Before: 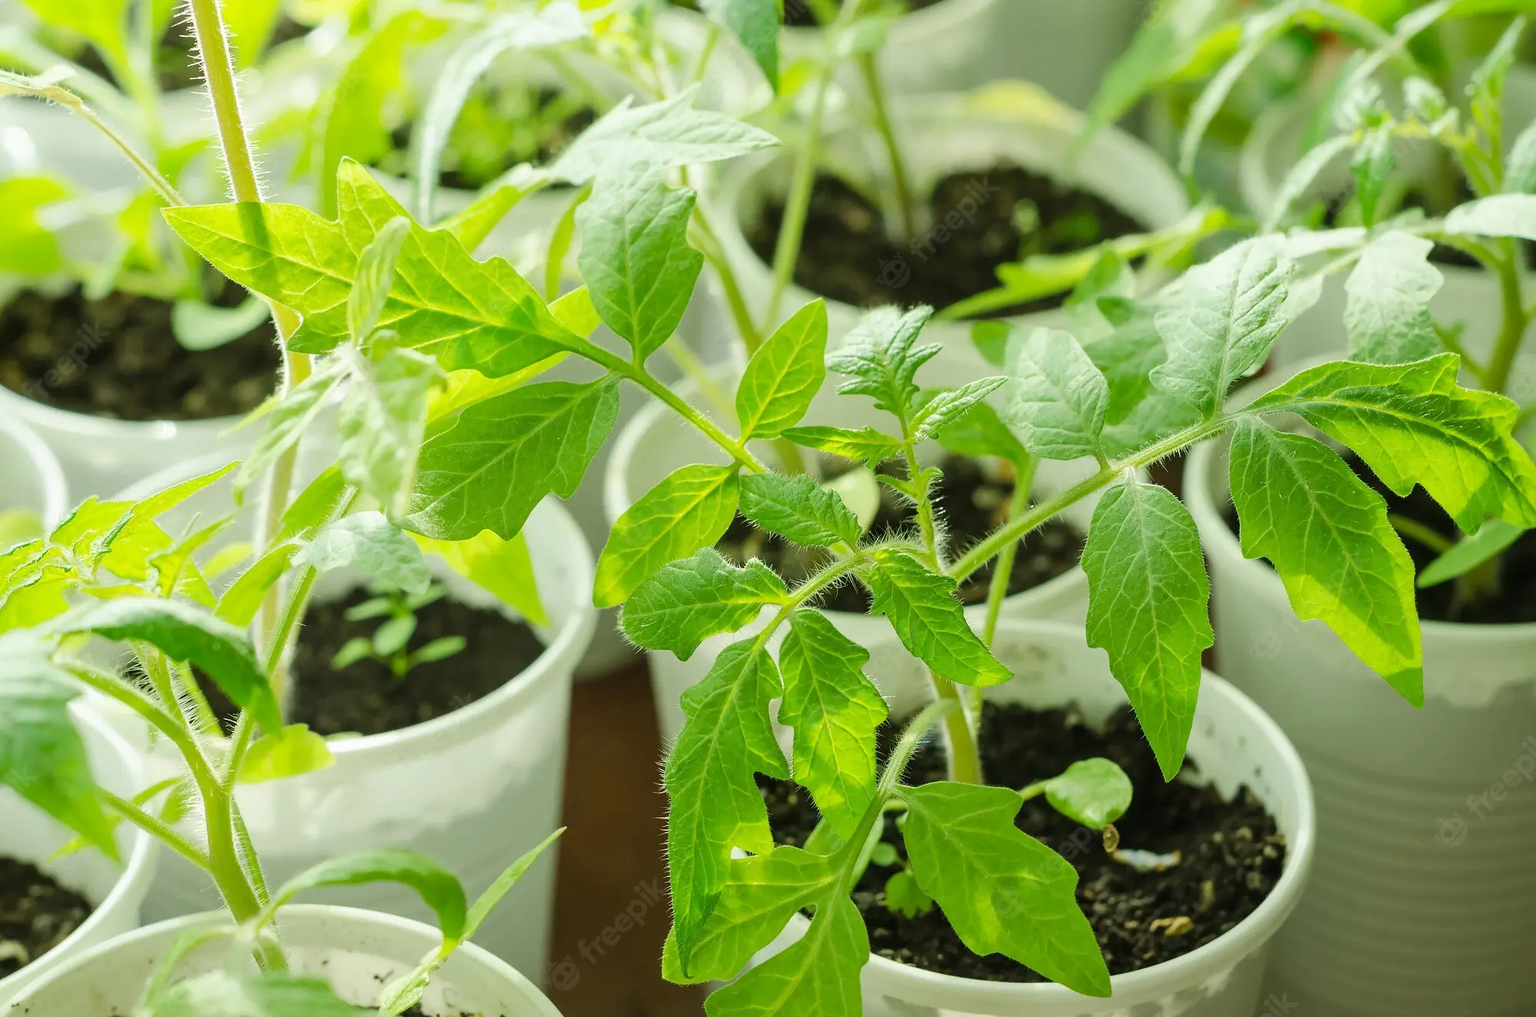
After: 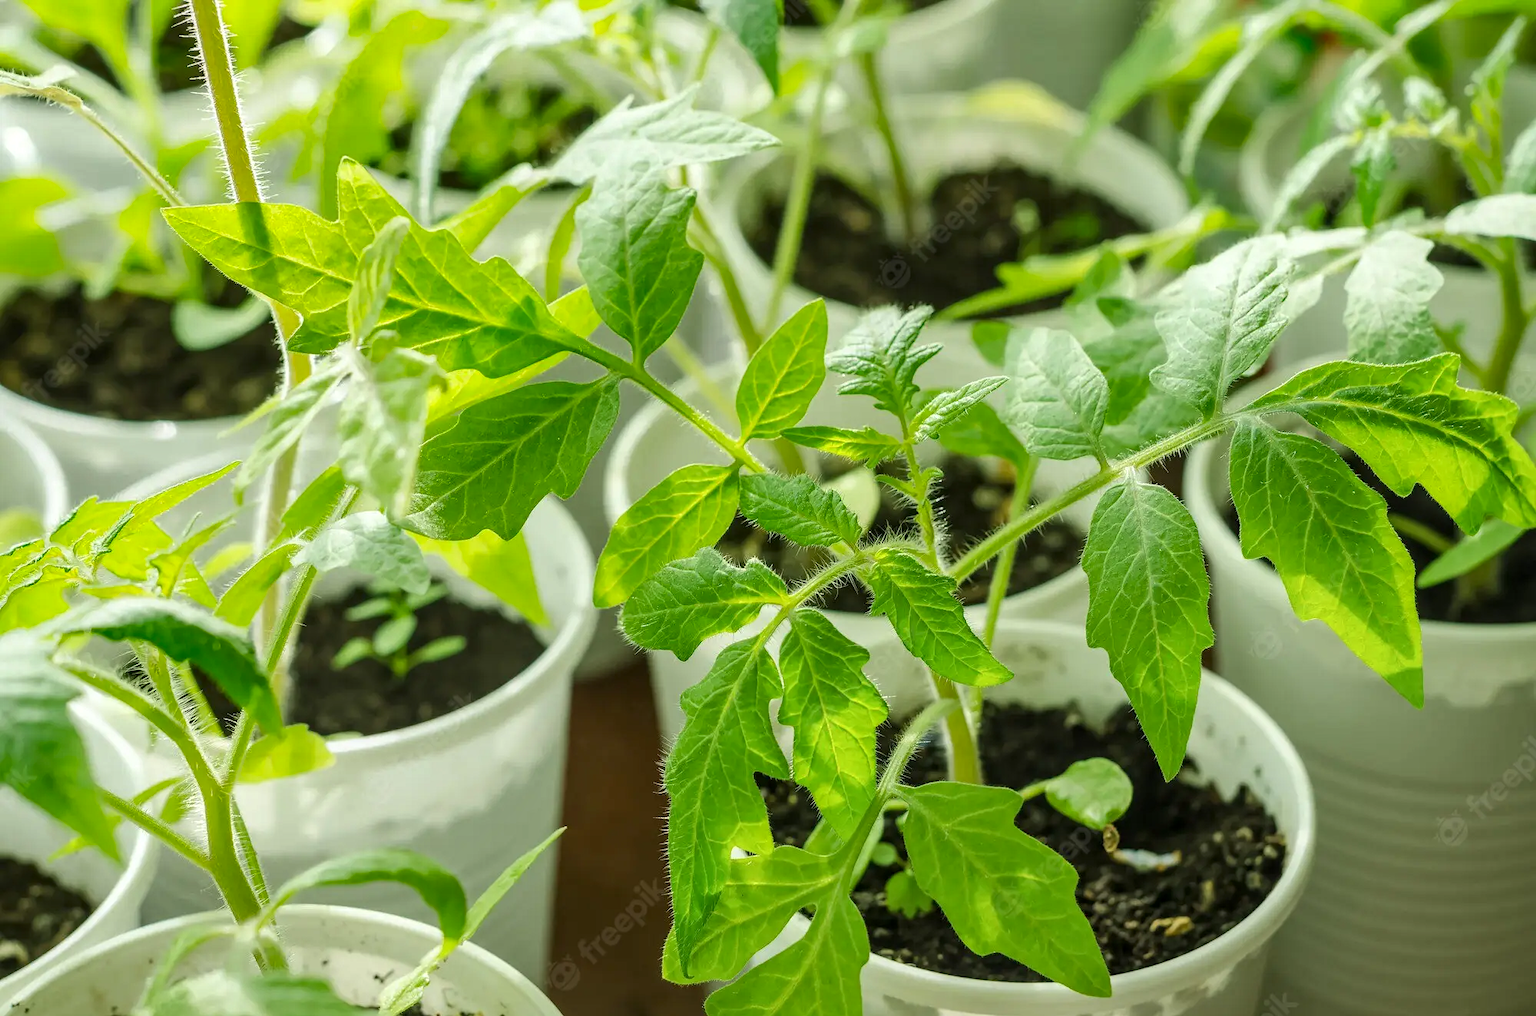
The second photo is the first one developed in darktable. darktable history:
local contrast: on, module defaults
shadows and highlights: radius 264.75, soften with gaussian
